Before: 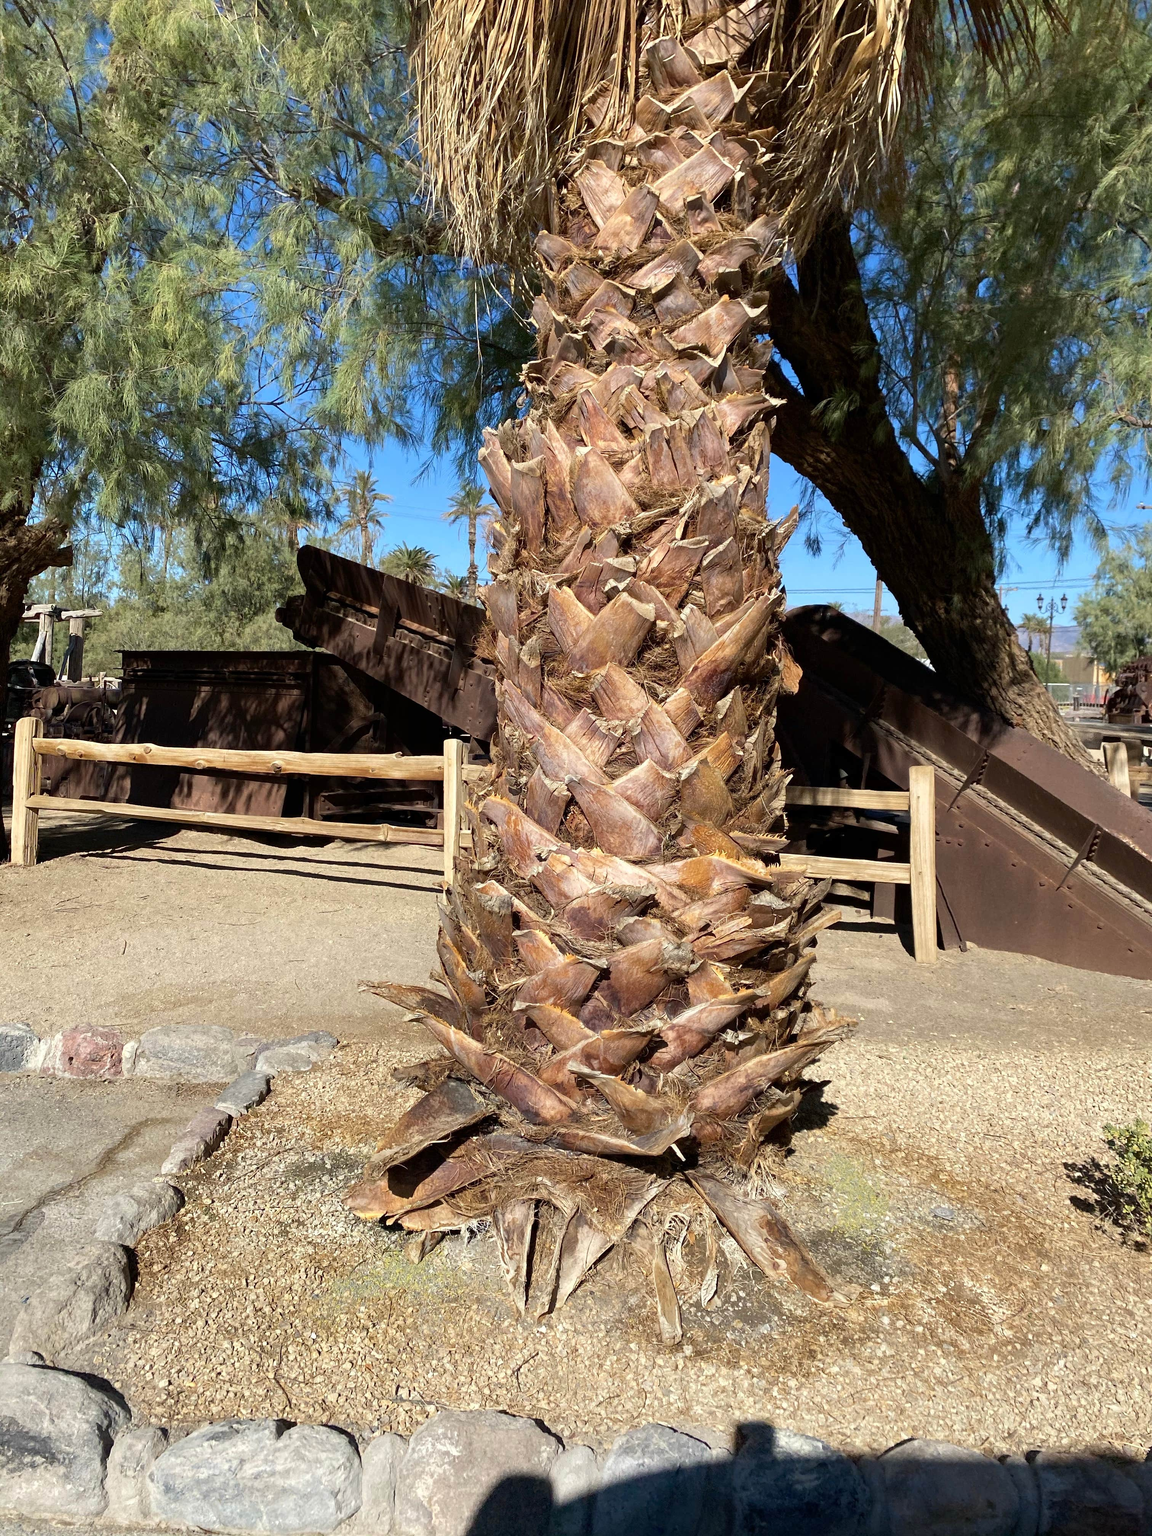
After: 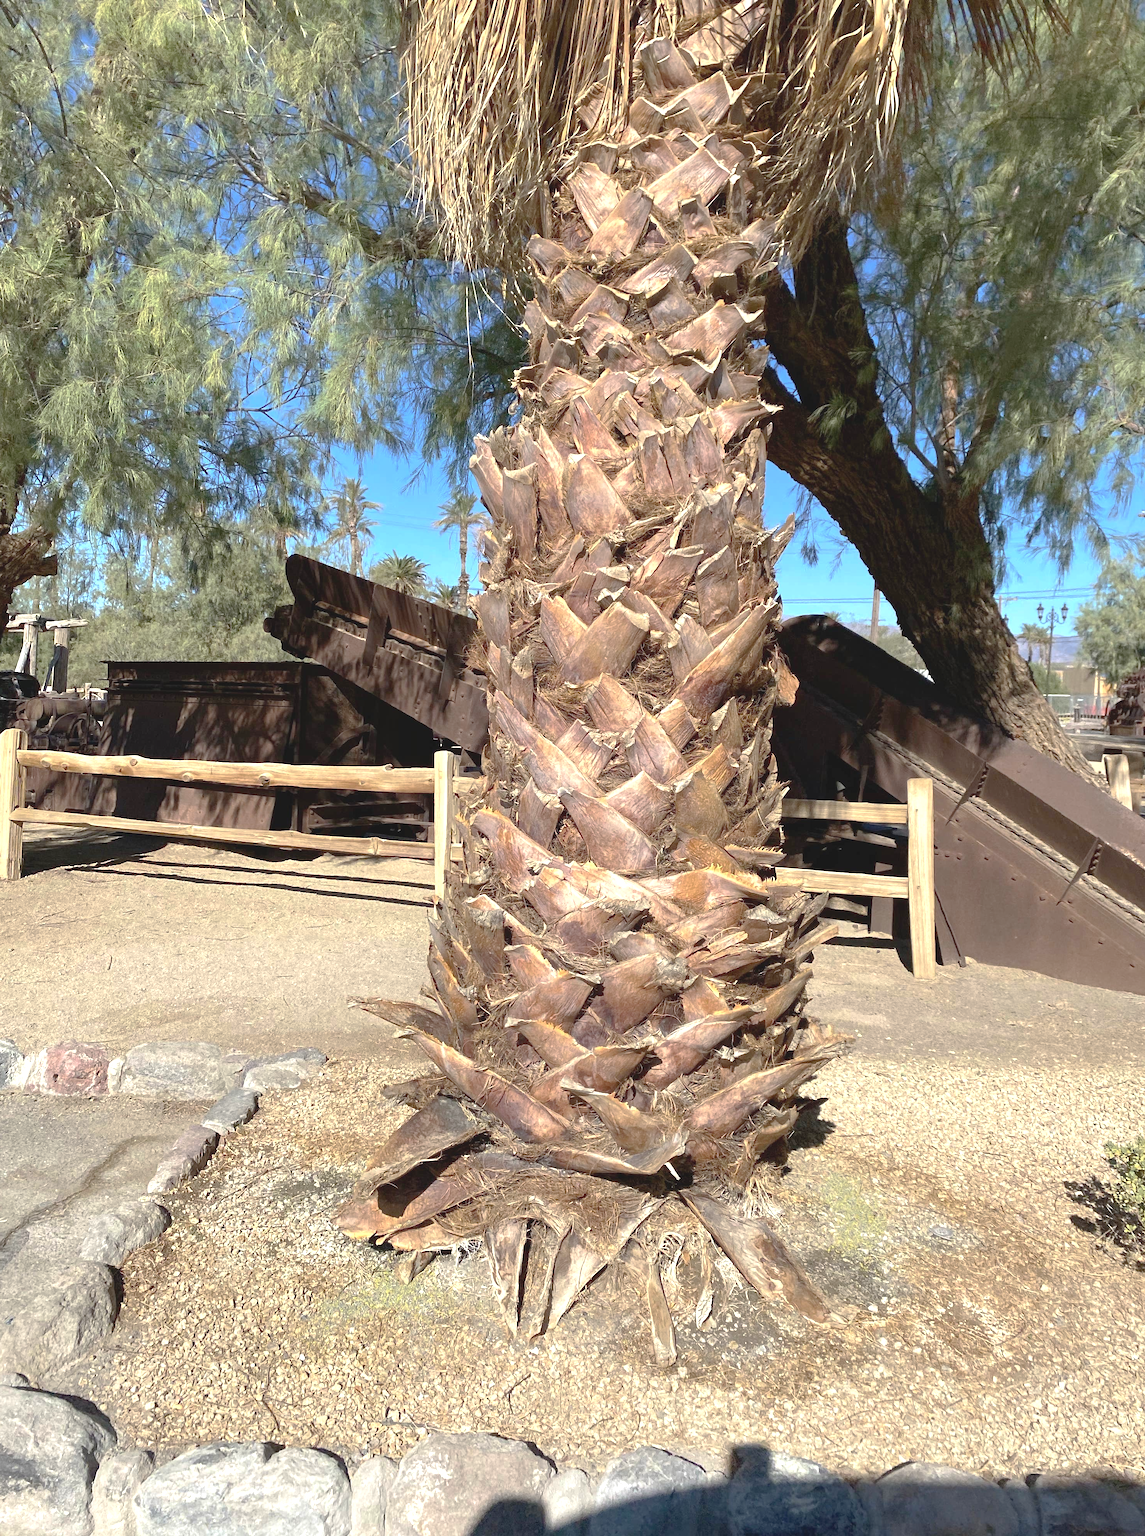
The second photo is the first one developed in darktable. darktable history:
tone curve: curves: ch0 [(0, 0) (0.004, 0.008) (0.077, 0.156) (0.169, 0.29) (0.774, 0.774) (1, 1)], preserve colors none
color balance rgb: global offset › luminance 0.481%, global offset › hue 170.69°, perceptual saturation grading › global saturation 0.753%, perceptual brilliance grading › highlights 11.338%, global vibrance 7.981%
crop and rotate: left 1.437%, right 0.685%, bottom 1.547%
